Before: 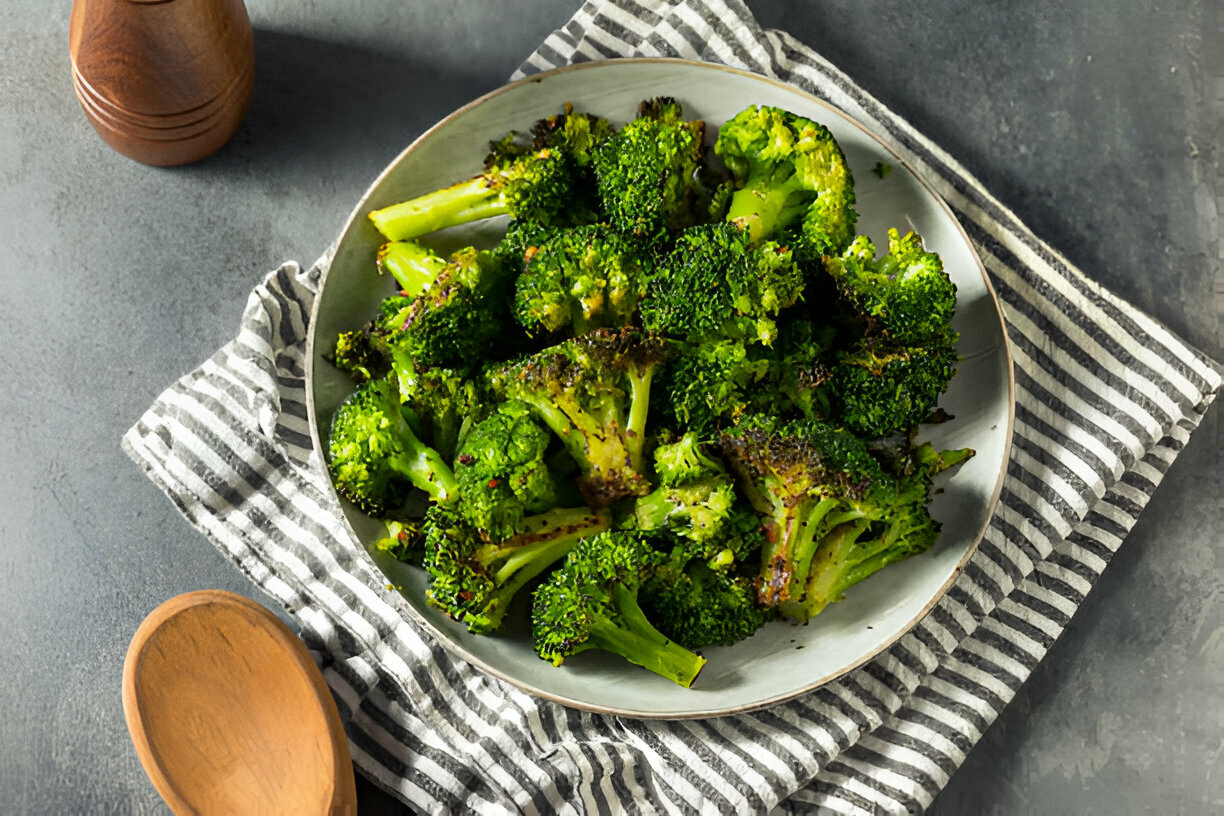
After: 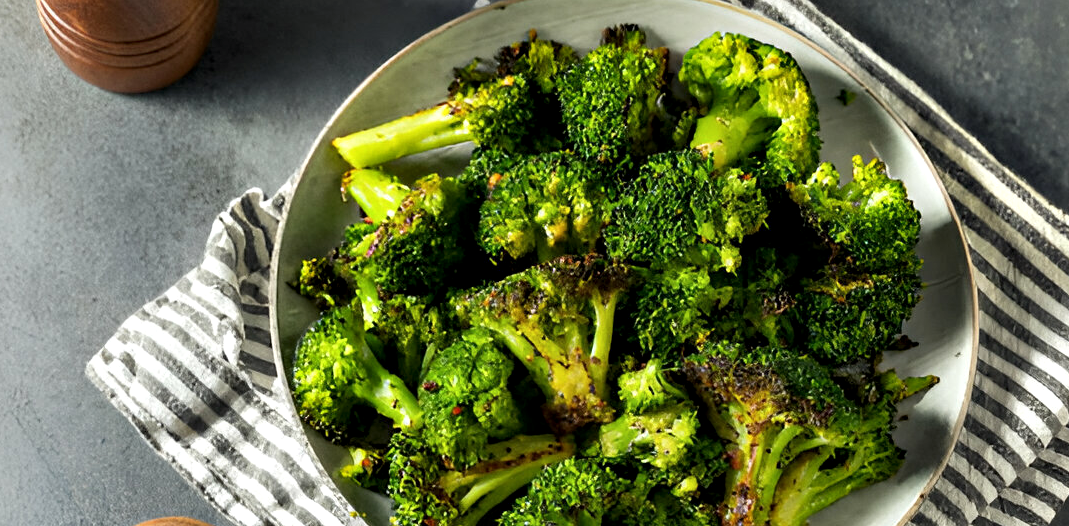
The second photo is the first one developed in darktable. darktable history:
crop: left 3.015%, top 8.969%, right 9.647%, bottom 26.457%
contrast equalizer: octaves 7, y [[0.6 ×6], [0.55 ×6], [0 ×6], [0 ×6], [0 ×6]], mix 0.3
